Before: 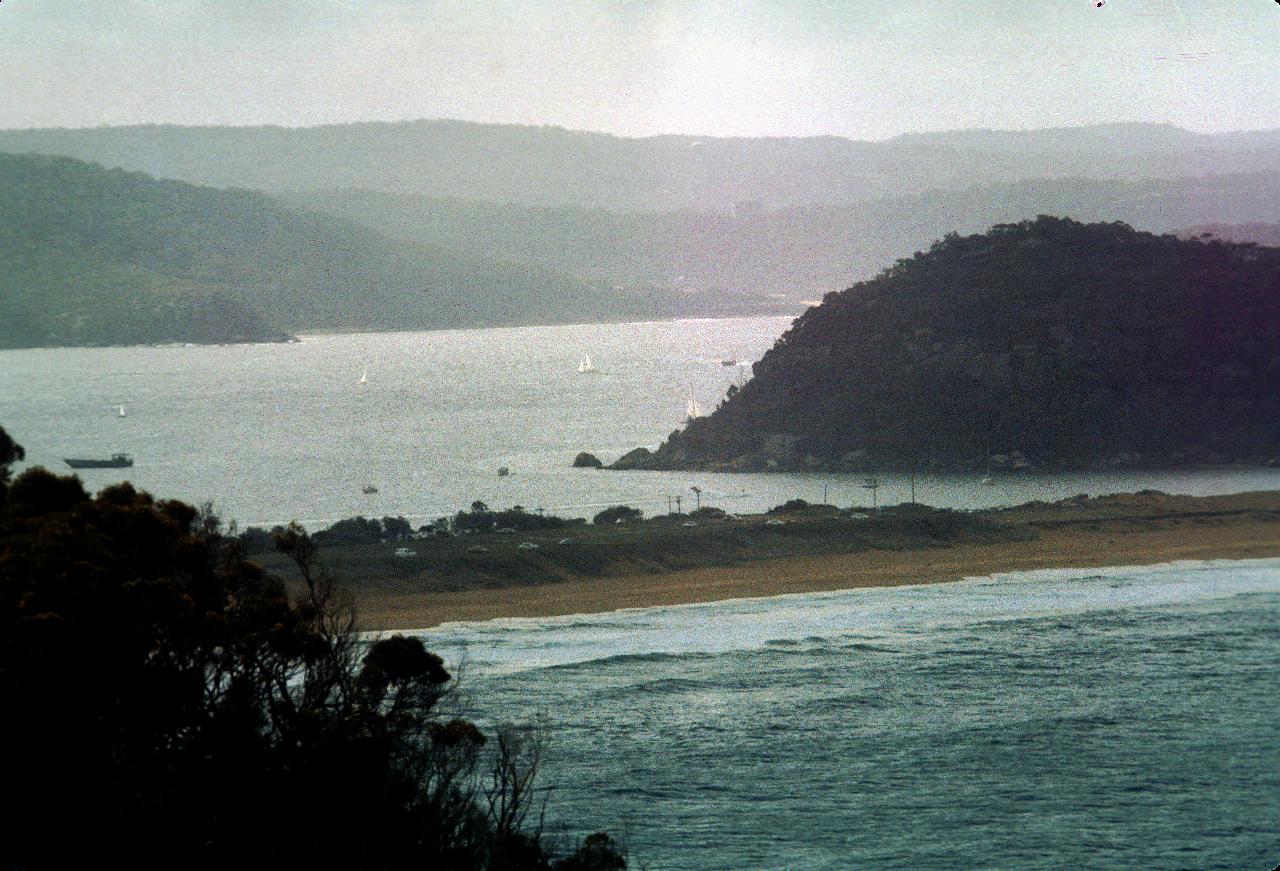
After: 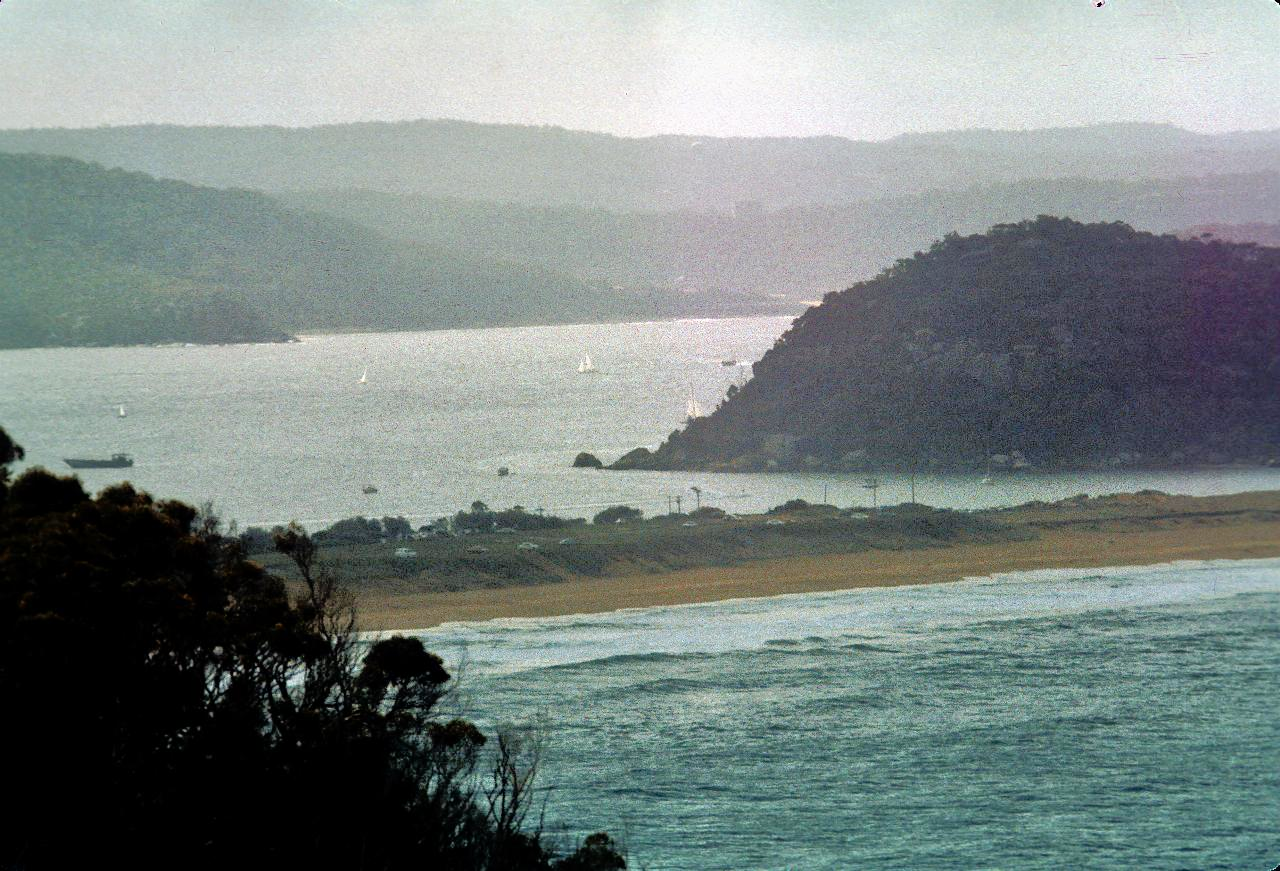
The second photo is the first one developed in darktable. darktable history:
tone equalizer: -7 EV 0.143 EV, -6 EV 0.565 EV, -5 EV 1.15 EV, -4 EV 1.36 EV, -3 EV 1.13 EV, -2 EV 0.6 EV, -1 EV 0.151 EV
